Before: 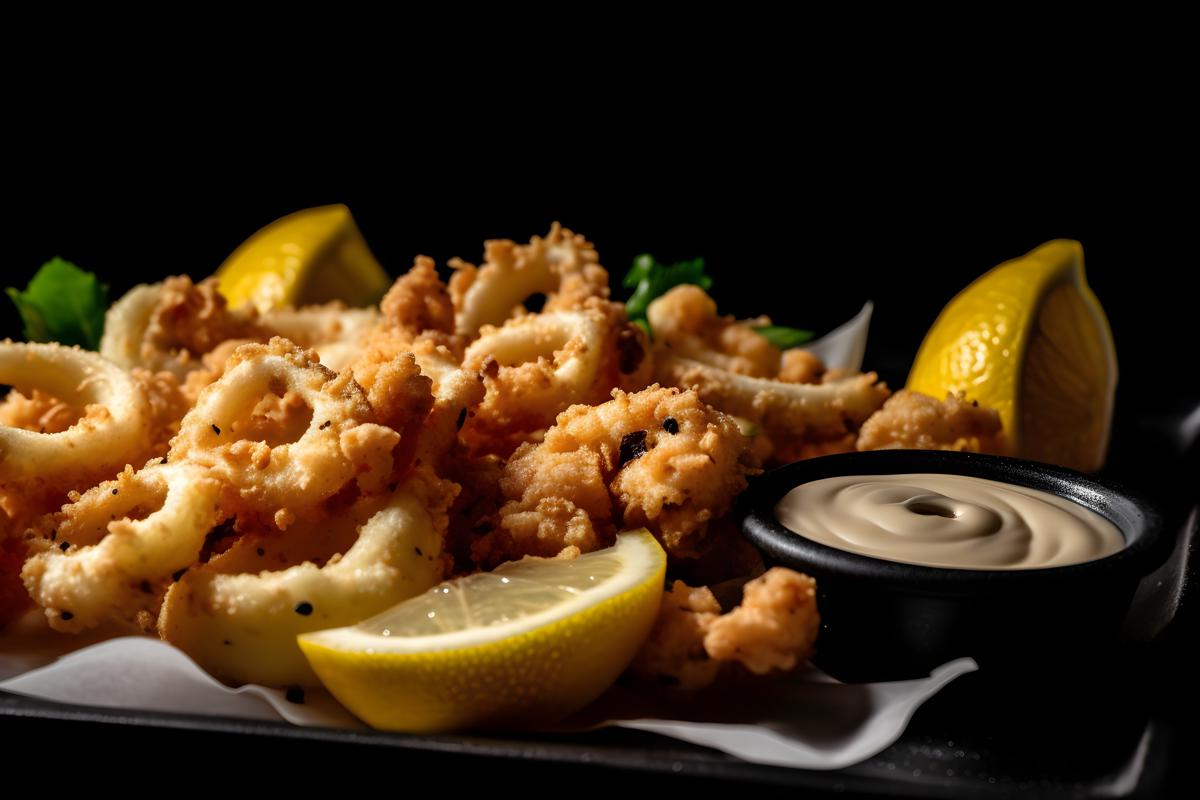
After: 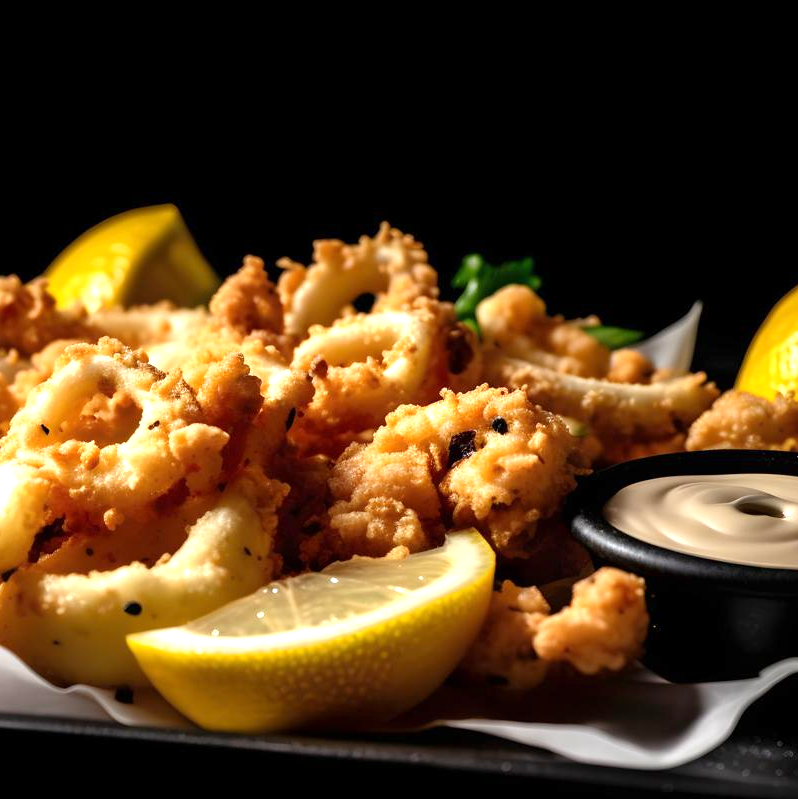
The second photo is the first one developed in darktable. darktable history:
exposure: exposure 0.735 EV, compensate highlight preservation false
crop and rotate: left 14.322%, right 19.118%
tone equalizer: on, module defaults
